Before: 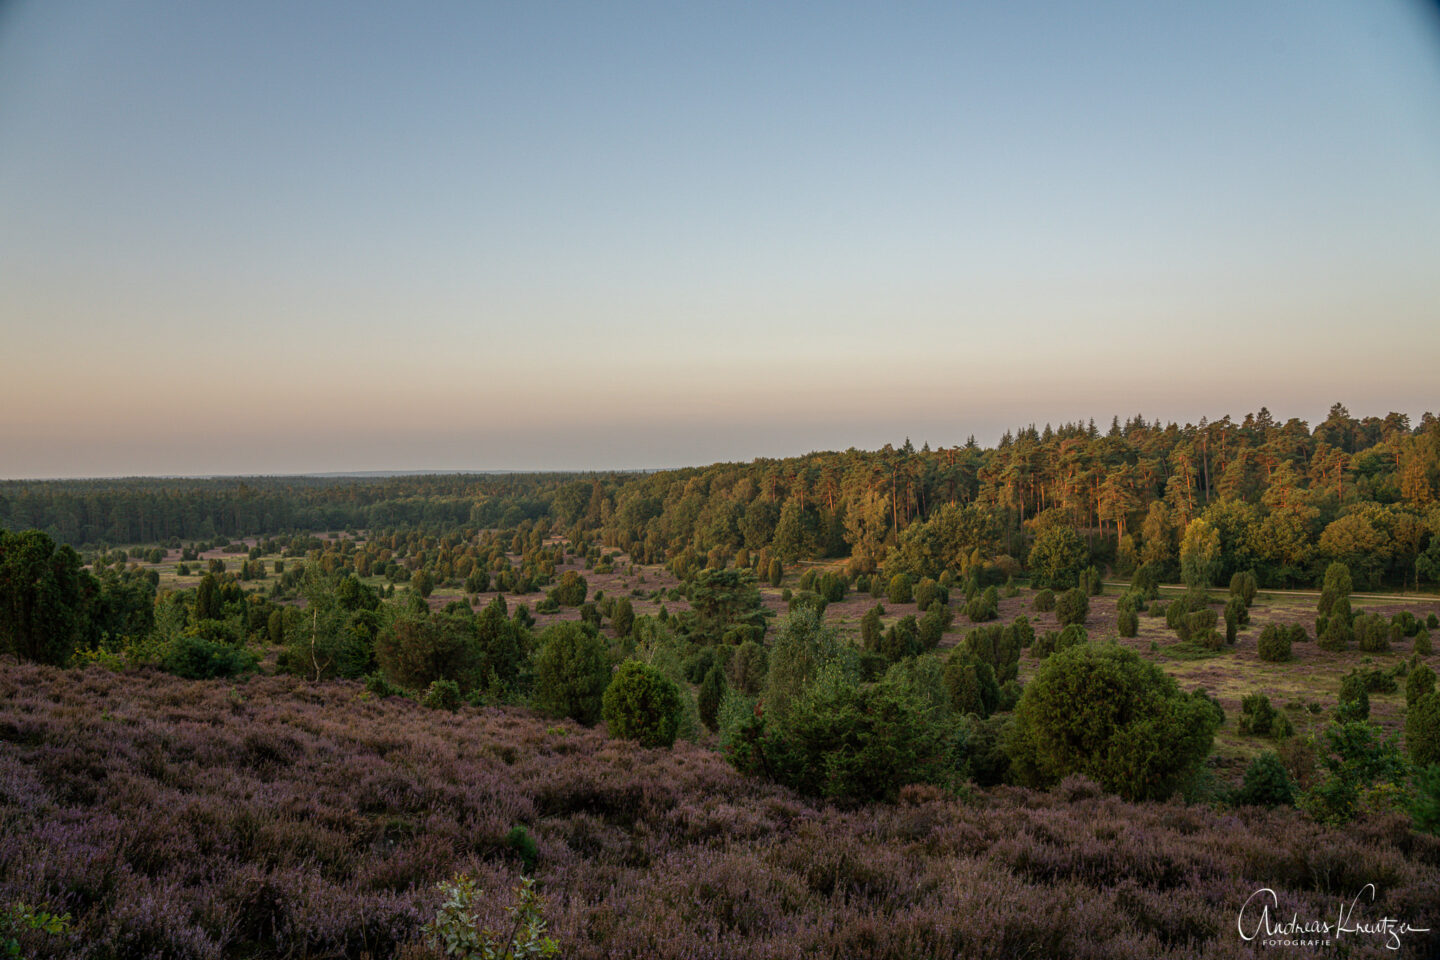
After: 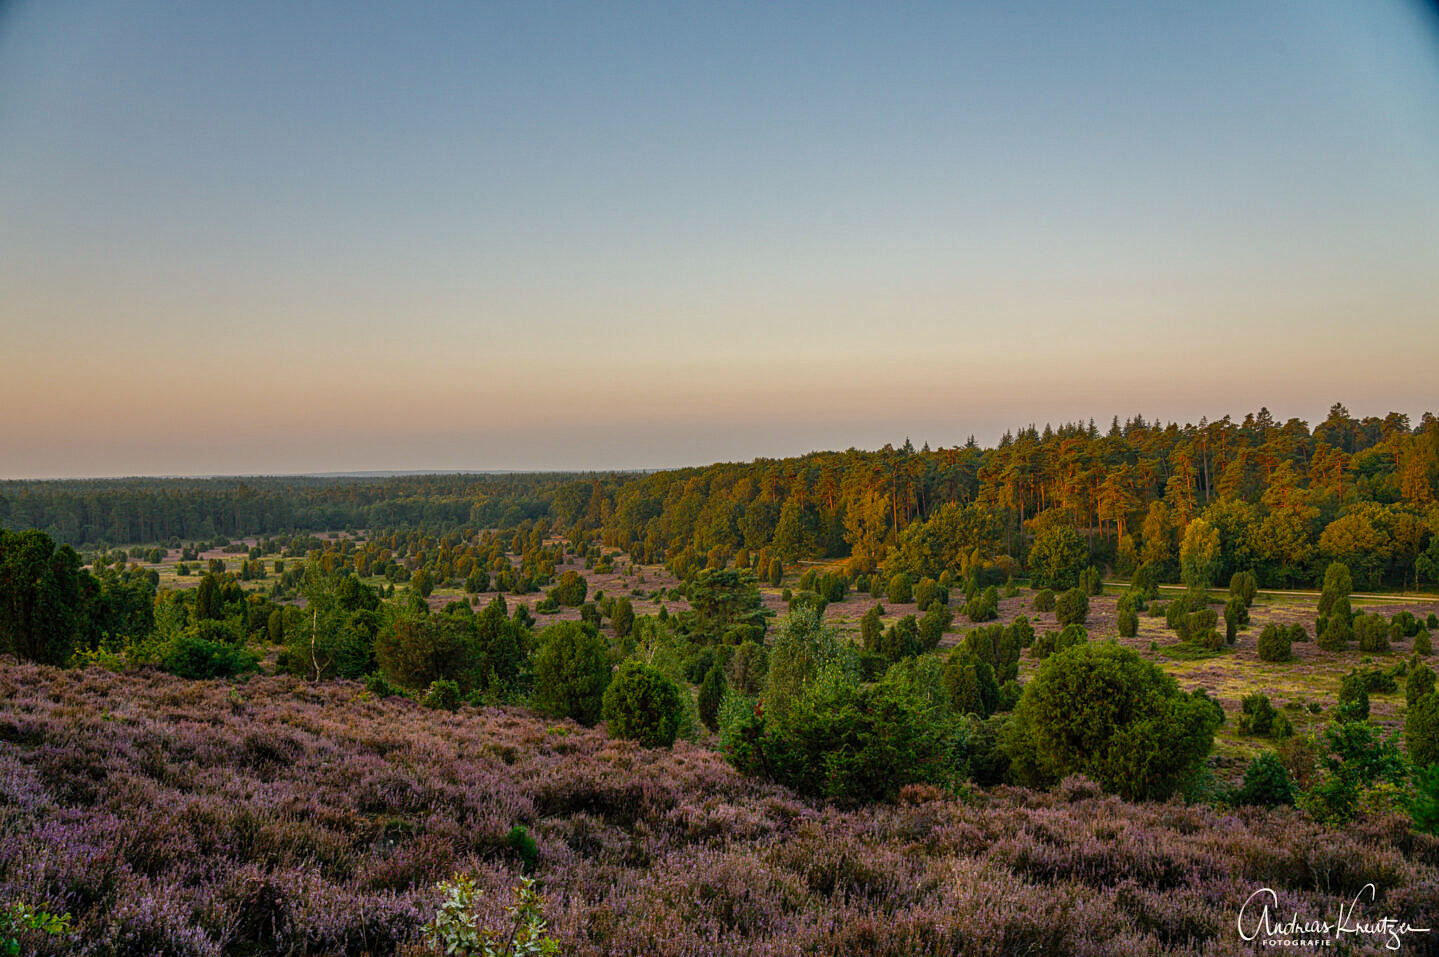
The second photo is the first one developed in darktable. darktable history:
sharpen: radius 1.305, amount 0.301, threshold 0.072
crop: top 0.097%, bottom 0.159%
color balance rgb: shadows lift › chroma 0.677%, shadows lift › hue 115.57°, power › chroma 0.475%, power › hue 259.92°, highlights gain › chroma 2.117%, highlights gain › hue 74.62°, perceptual saturation grading › global saturation 25.099%, saturation formula JzAzBz (2021)
shadows and highlights: low approximation 0.01, soften with gaussian
